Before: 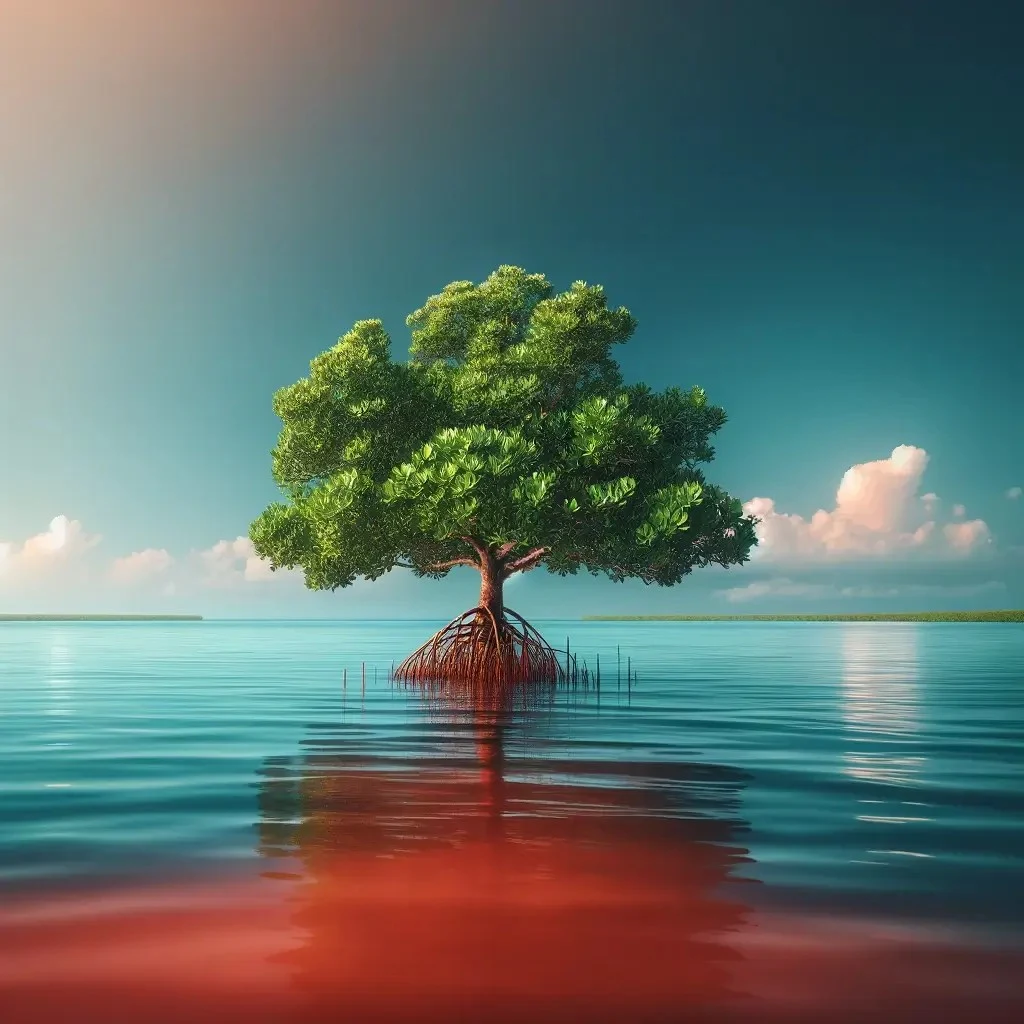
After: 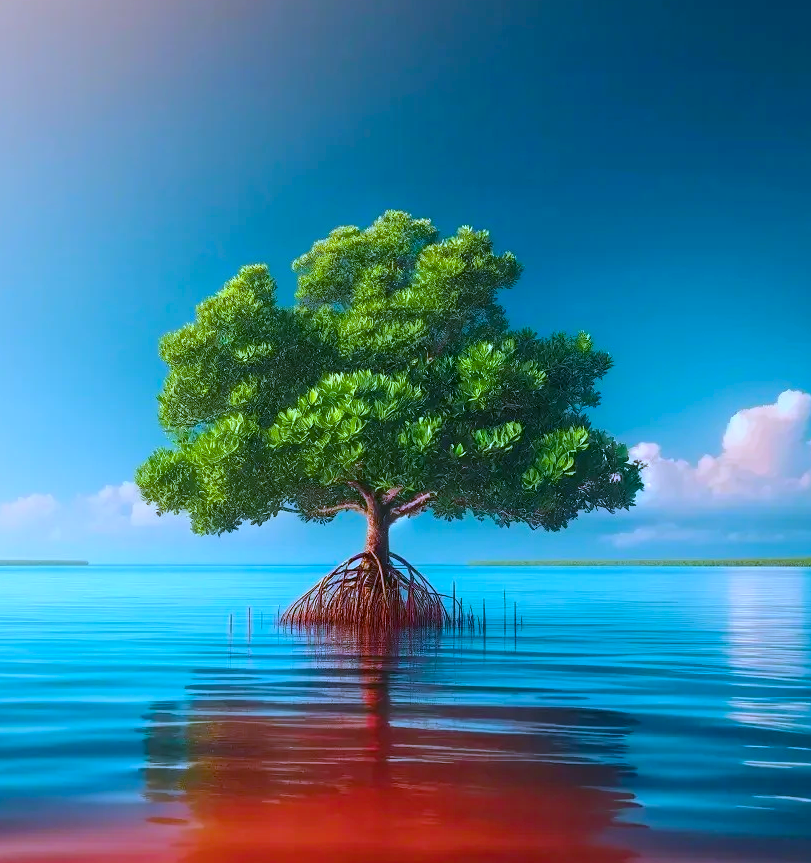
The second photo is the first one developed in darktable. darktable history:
color balance rgb: perceptual saturation grading › global saturation 25%, perceptual brilliance grading › mid-tones 10%, perceptual brilliance grading › shadows 15%, global vibrance 20%
crop: left 11.225%, top 5.381%, right 9.565%, bottom 10.314%
white balance: red 0.871, blue 1.249
